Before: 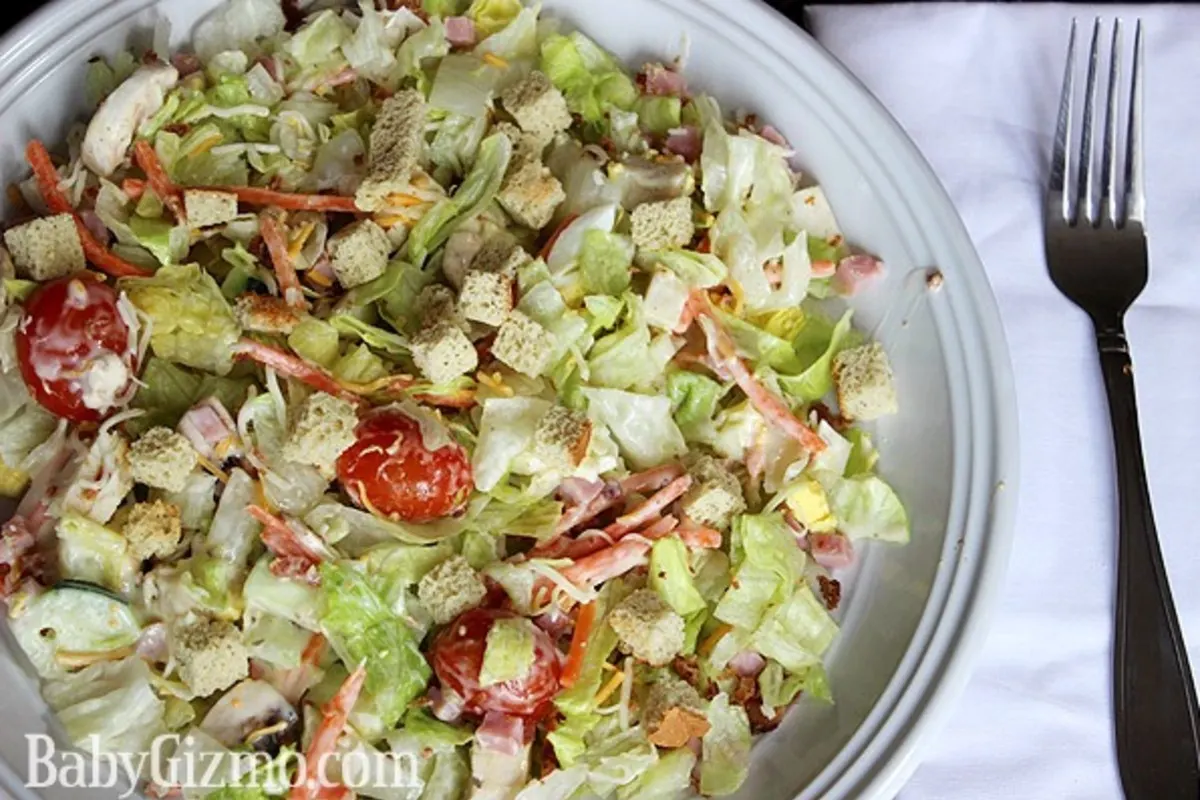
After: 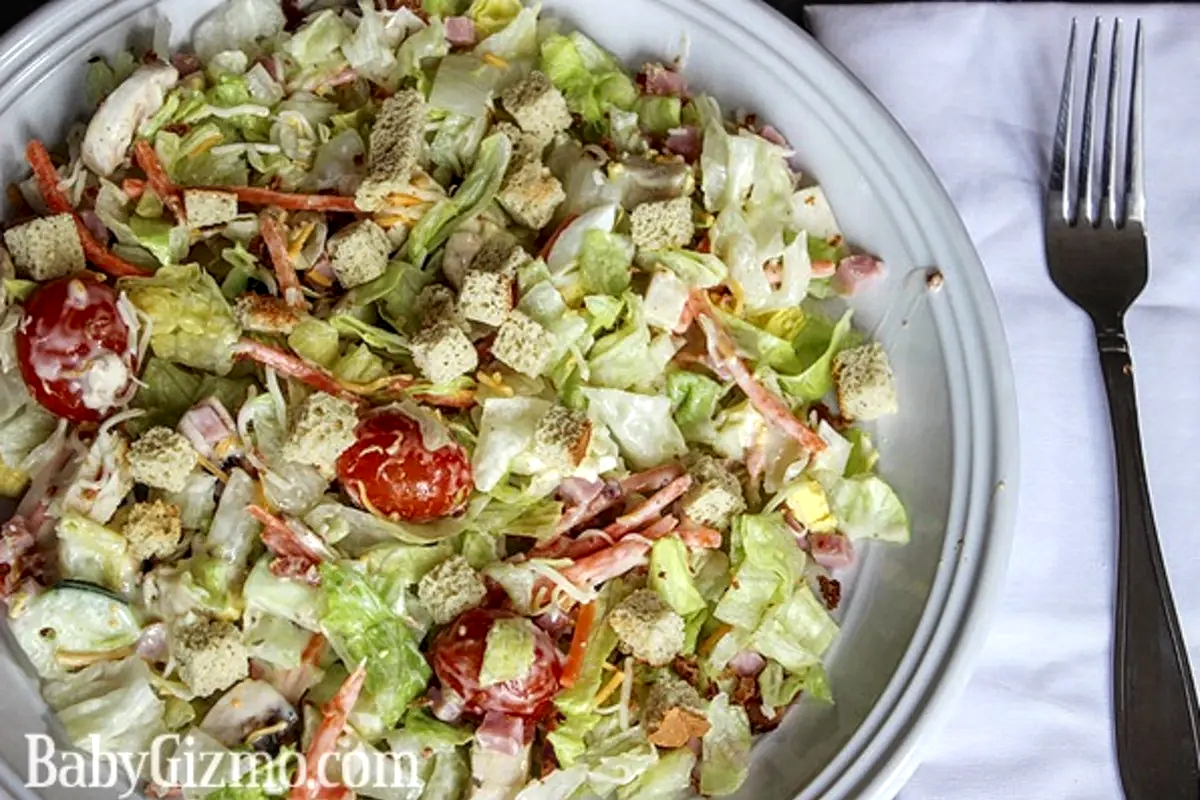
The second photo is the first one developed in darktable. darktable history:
local contrast: highlights 61%, detail 143%, midtone range 0.435
